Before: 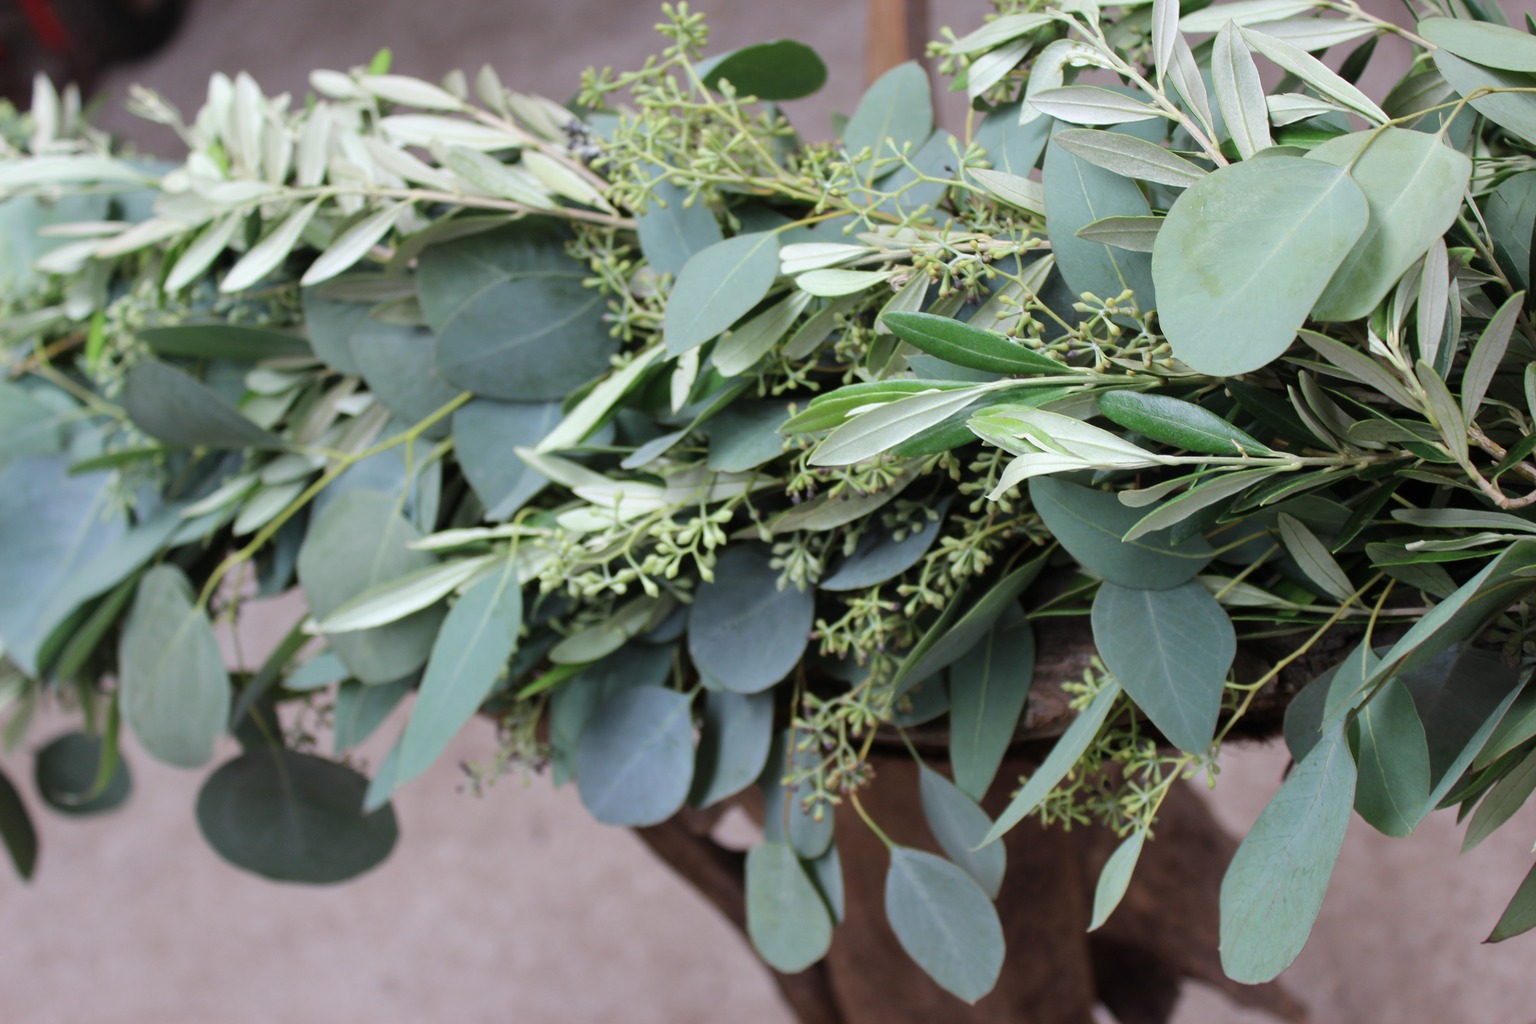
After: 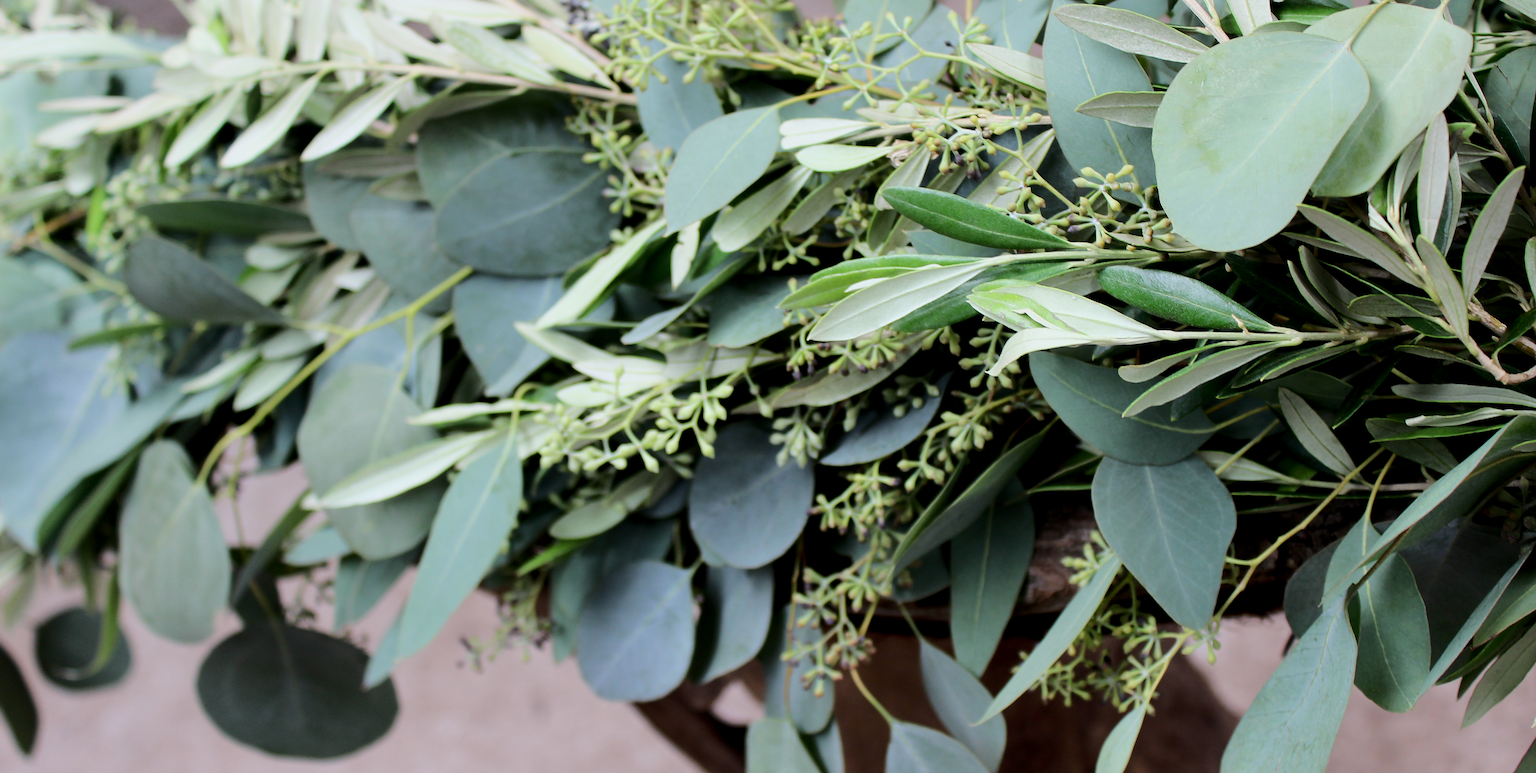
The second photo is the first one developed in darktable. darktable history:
base curve: curves: ch0 [(0, 0) (0.028, 0.03) (0.121, 0.232) (0.46, 0.748) (0.859, 0.968) (1, 1)]
crop and rotate: top 12.22%, bottom 12.271%
sharpen: on, module defaults
exposure: black level correction 0.009, exposure -0.645 EV, compensate exposure bias true, compensate highlight preservation false
